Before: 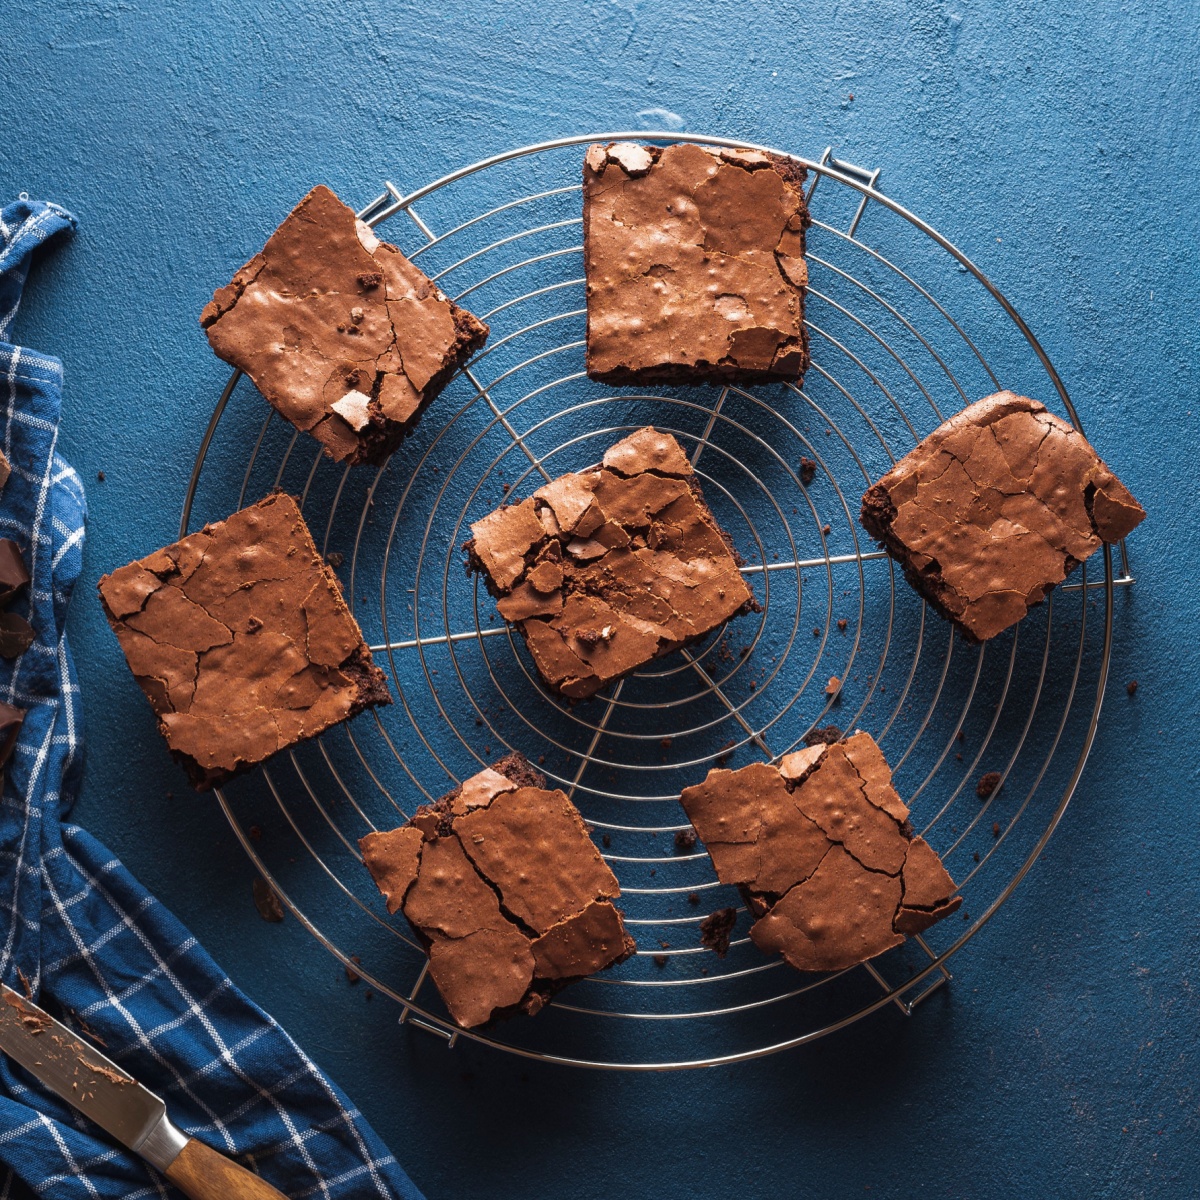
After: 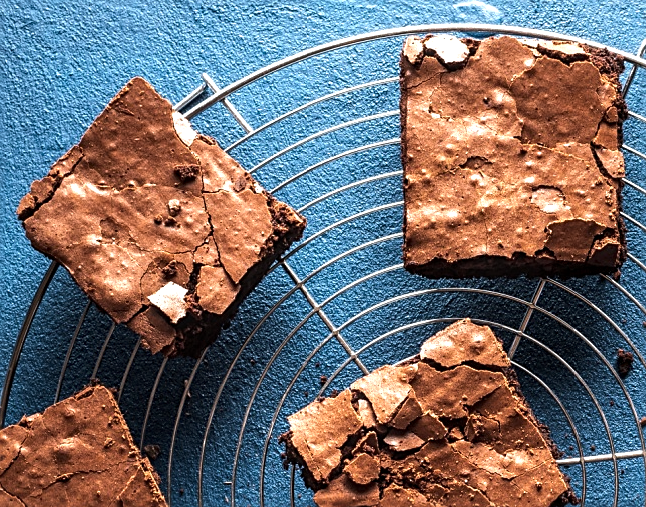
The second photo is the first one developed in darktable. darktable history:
sharpen: on, module defaults
tone equalizer: -8 EV -0.75 EV, -7 EV -0.7 EV, -6 EV -0.6 EV, -5 EV -0.4 EV, -3 EV 0.4 EV, -2 EV 0.6 EV, -1 EV 0.7 EV, +0 EV 0.75 EV, edges refinement/feathering 500, mask exposure compensation -1.57 EV, preserve details no
crop: left 15.306%, top 9.065%, right 30.789%, bottom 48.638%
local contrast: on, module defaults
